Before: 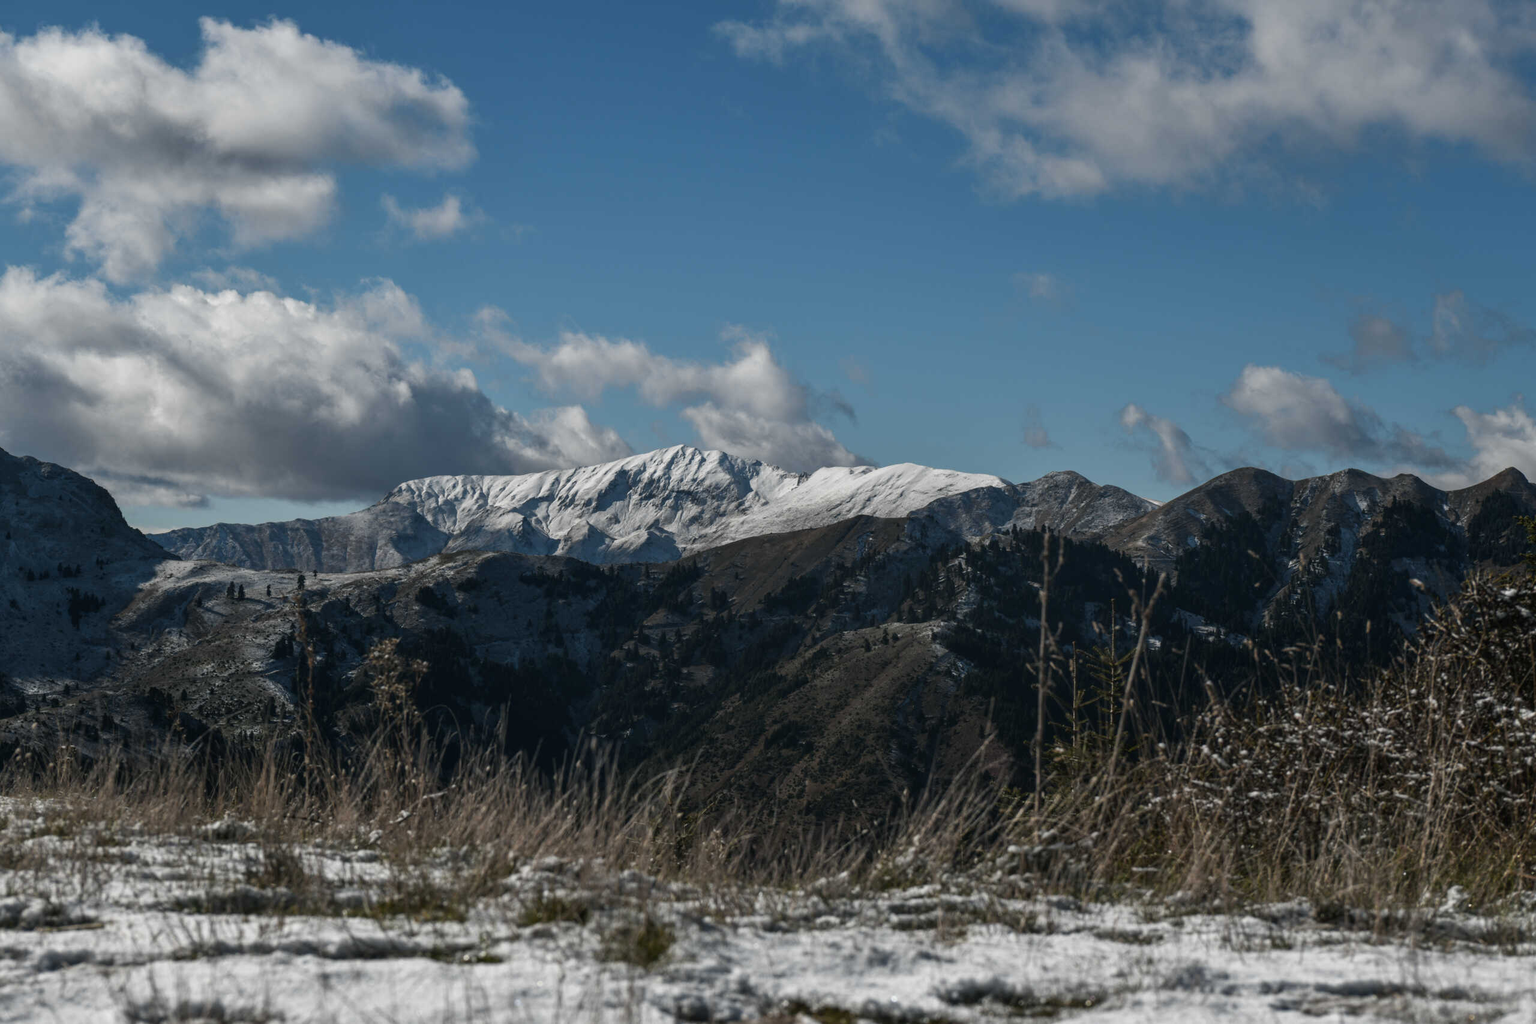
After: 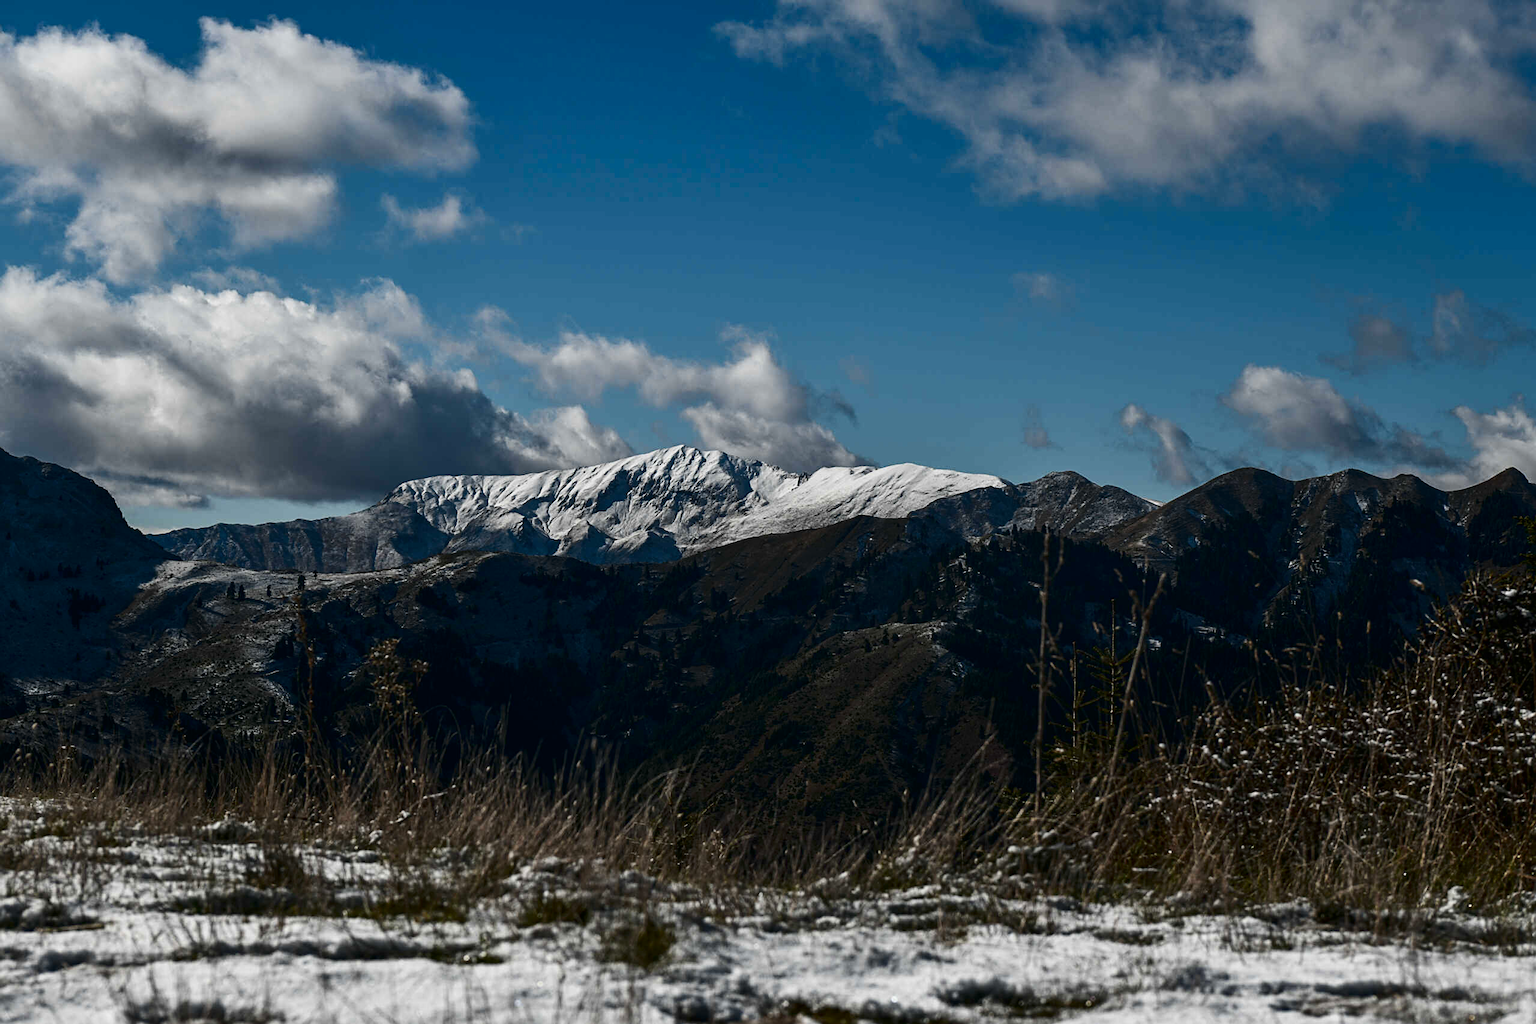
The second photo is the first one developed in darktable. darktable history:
sharpen: on, module defaults
contrast brightness saturation: contrast 0.207, brightness -0.113, saturation 0.213
